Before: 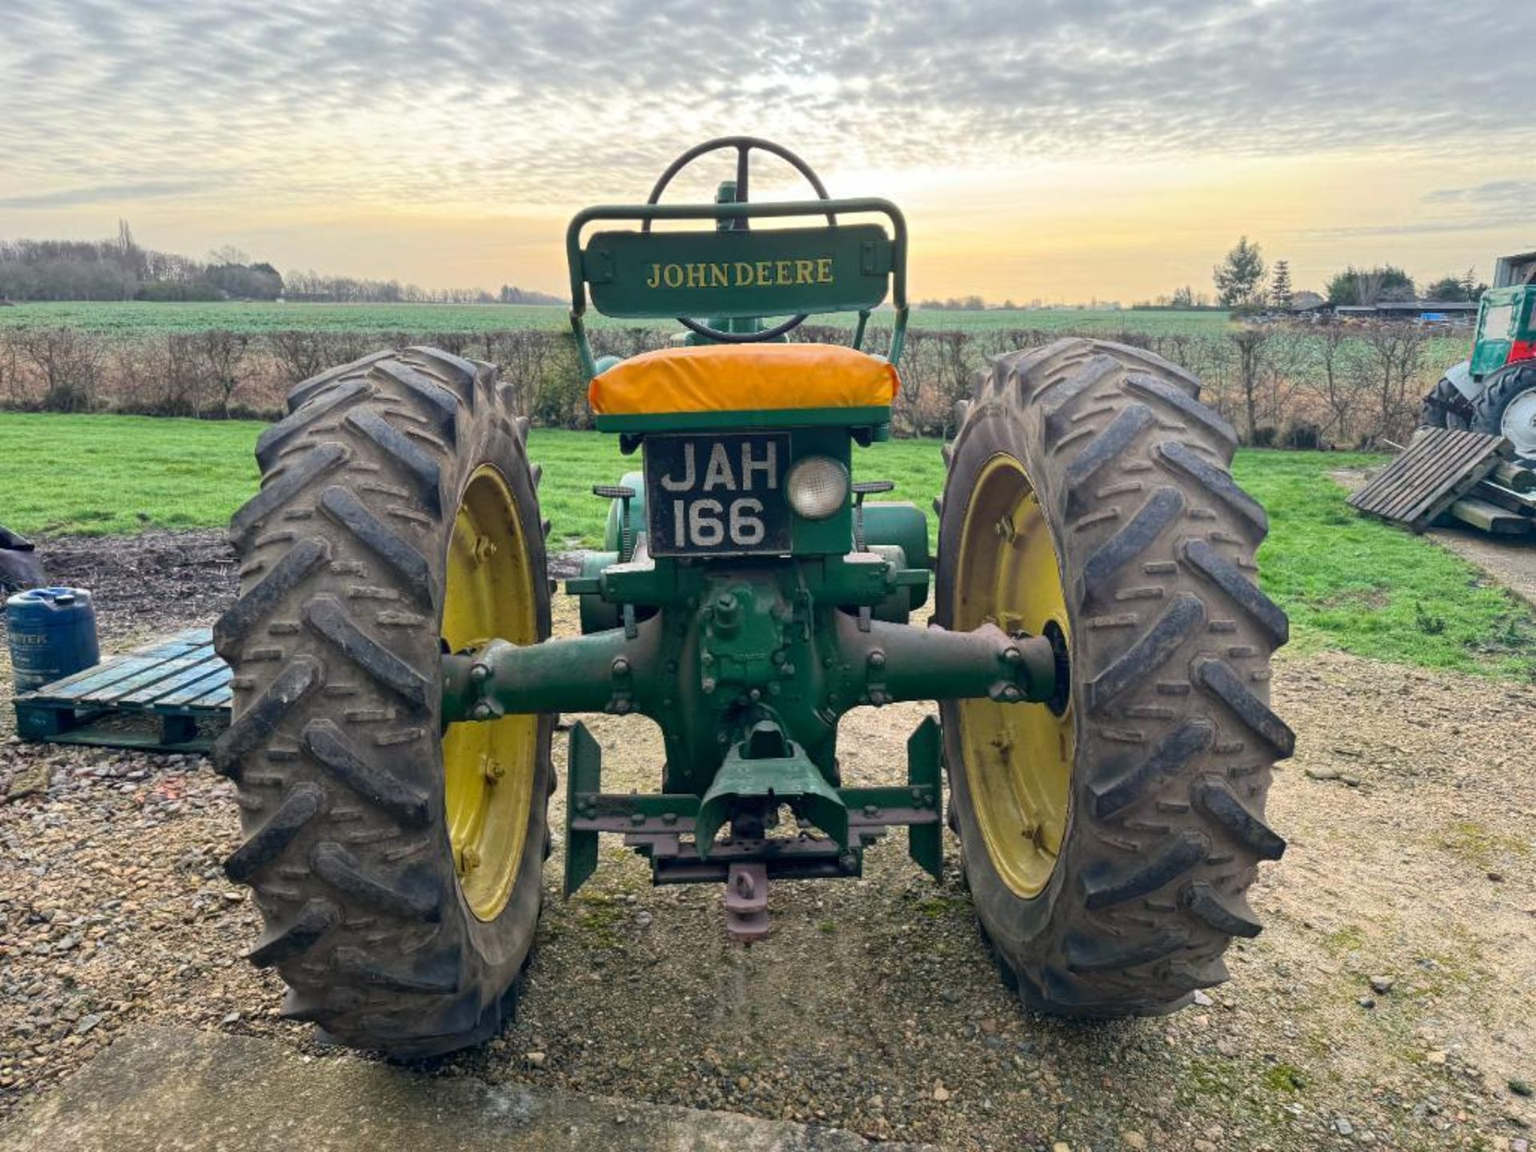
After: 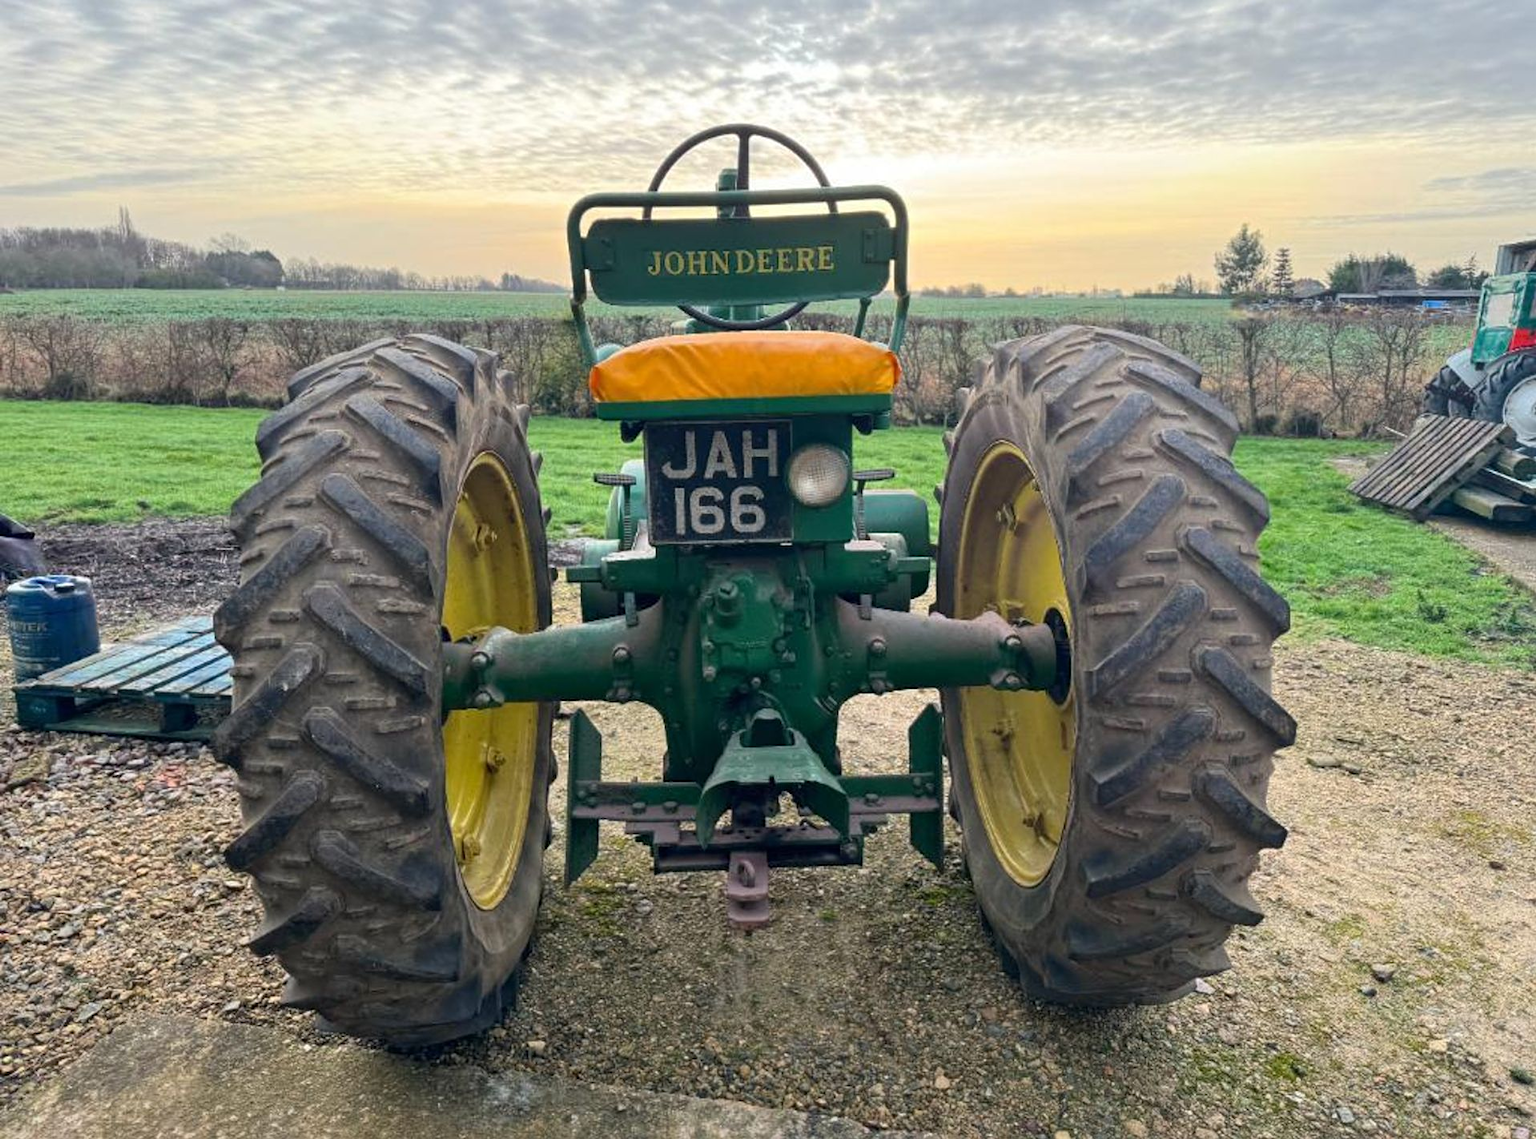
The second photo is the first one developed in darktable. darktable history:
sharpen: amount 0.205
crop: top 1.174%, right 0.053%
